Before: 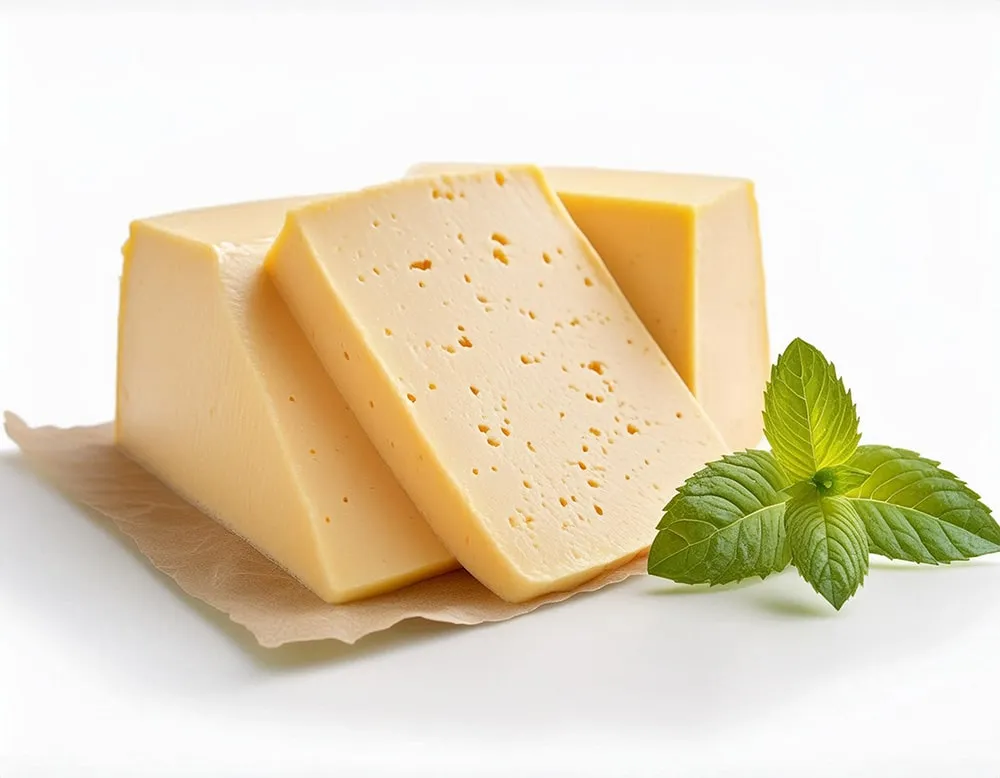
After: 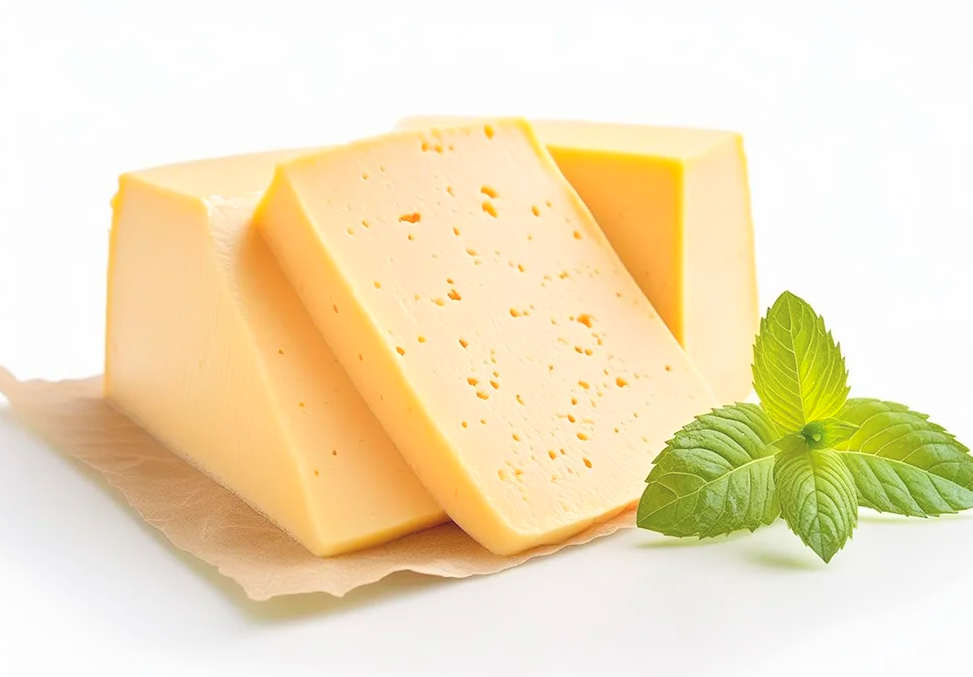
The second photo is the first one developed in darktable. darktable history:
contrast brightness saturation: contrast 0.103, brightness 0.304, saturation 0.149
crop: left 1.158%, top 6.148%, right 1.494%, bottom 6.803%
